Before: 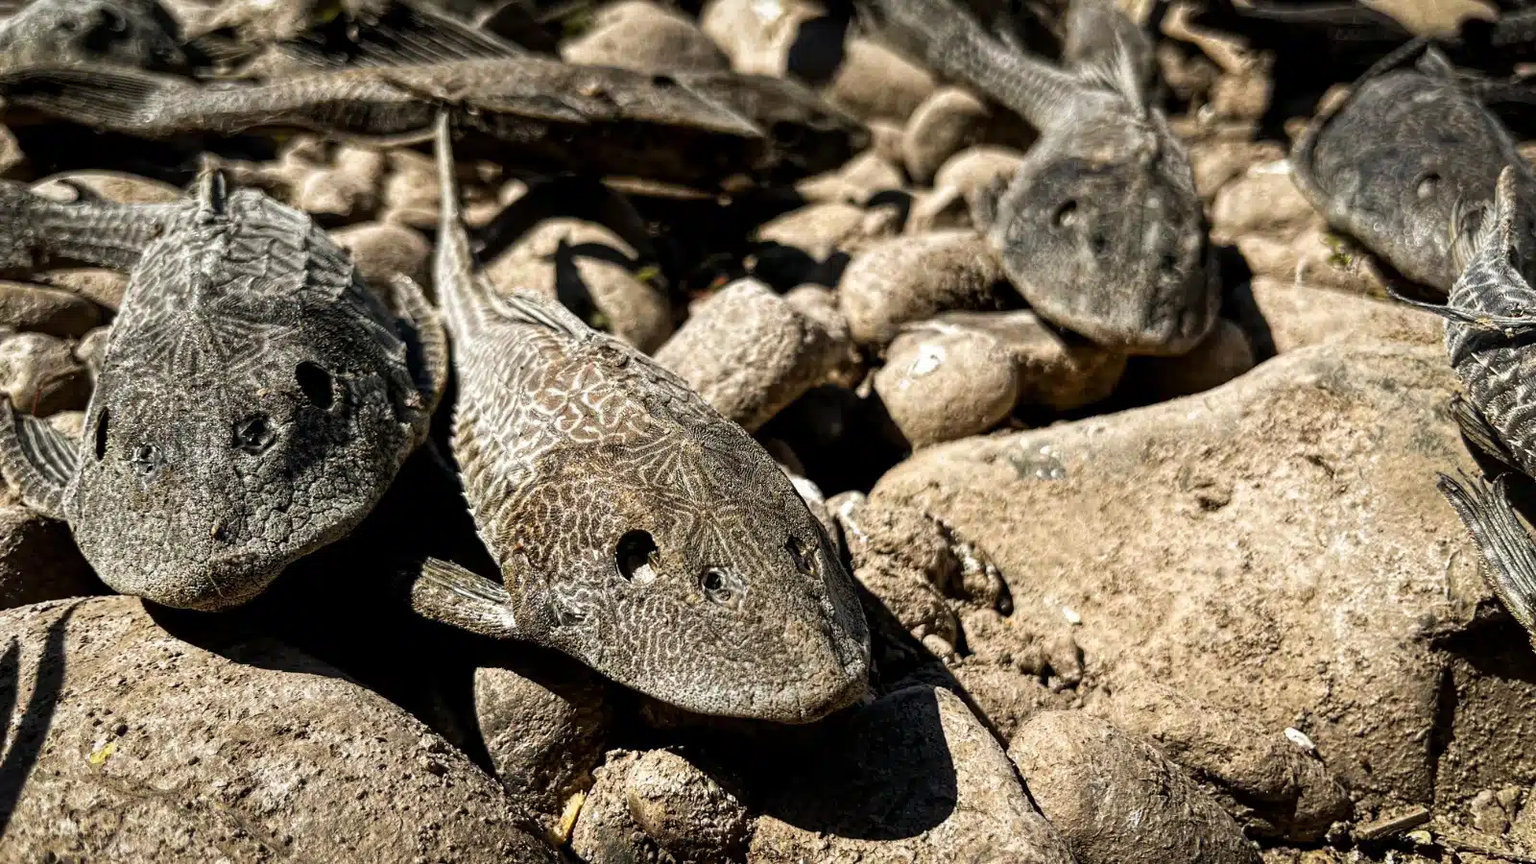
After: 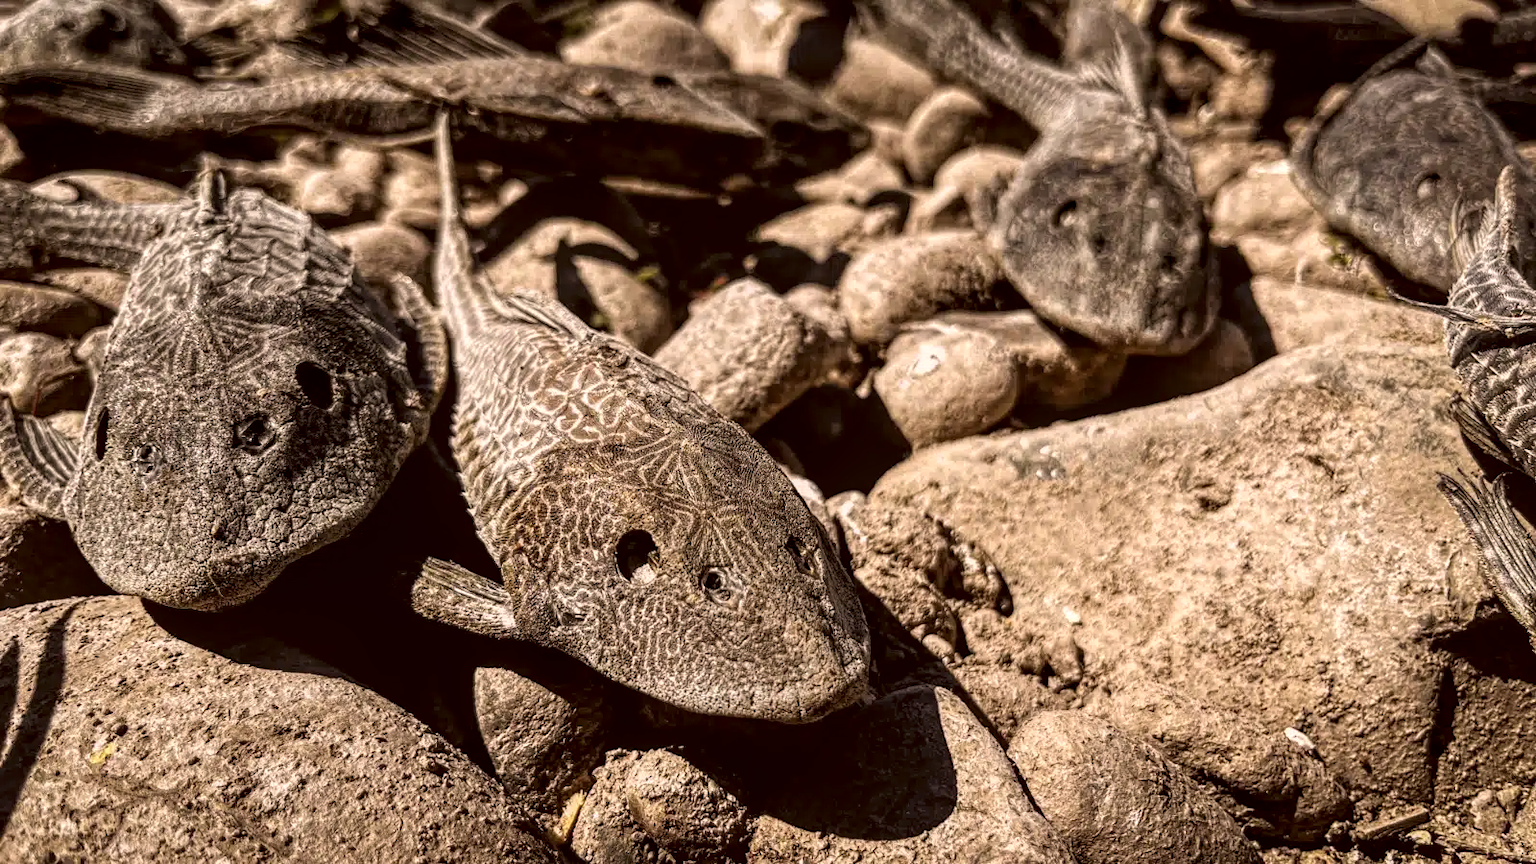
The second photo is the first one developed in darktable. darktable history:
local contrast: on, module defaults
color correction: highlights a* 10.18, highlights b* 9.64, shadows a* 8.85, shadows b* 8.48, saturation 0.81
